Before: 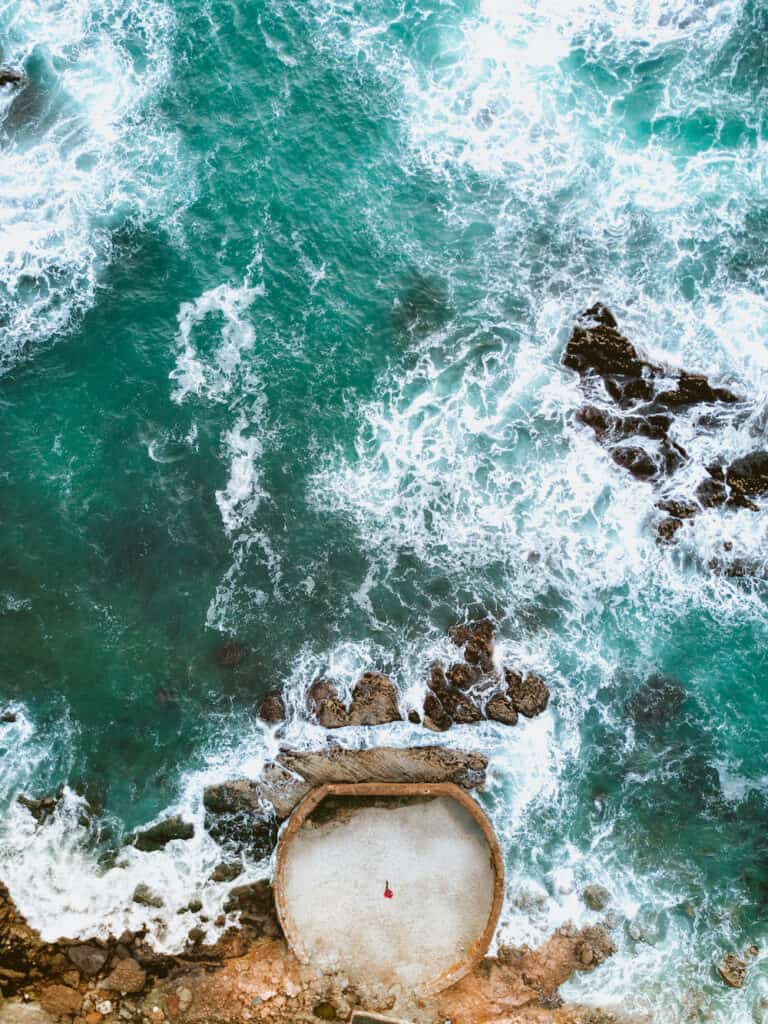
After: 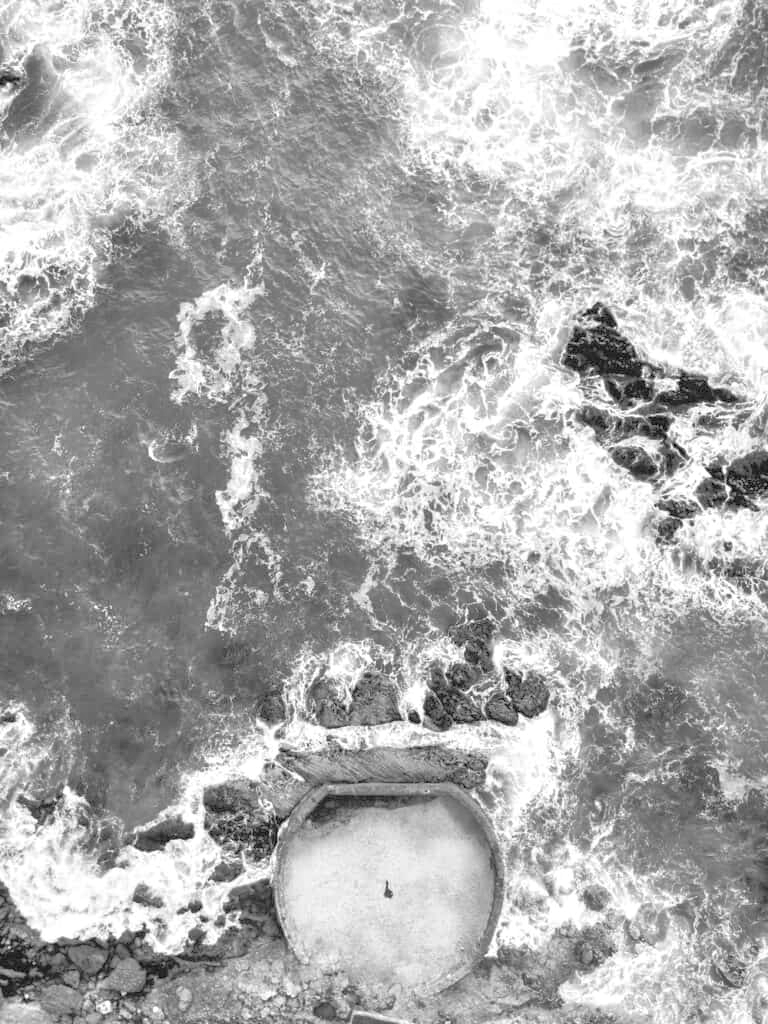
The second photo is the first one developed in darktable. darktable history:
monochrome: on, module defaults
color correction: highlights a* 0.816, highlights b* 2.78, saturation 1.1
tone equalizer: -7 EV 0.15 EV, -6 EV 0.6 EV, -5 EV 1.15 EV, -4 EV 1.33 EV, -3 EV 1.15 EV, -2 EV 0.6 EV, -1 EV 0.15 EV, mask exposure compensation -0.5 EV
shadows and highlights: shadows 20.55, highlights -20.99, soften with gaussian
exposure: exposure 0.2 EV, compensate highlight preservation false
